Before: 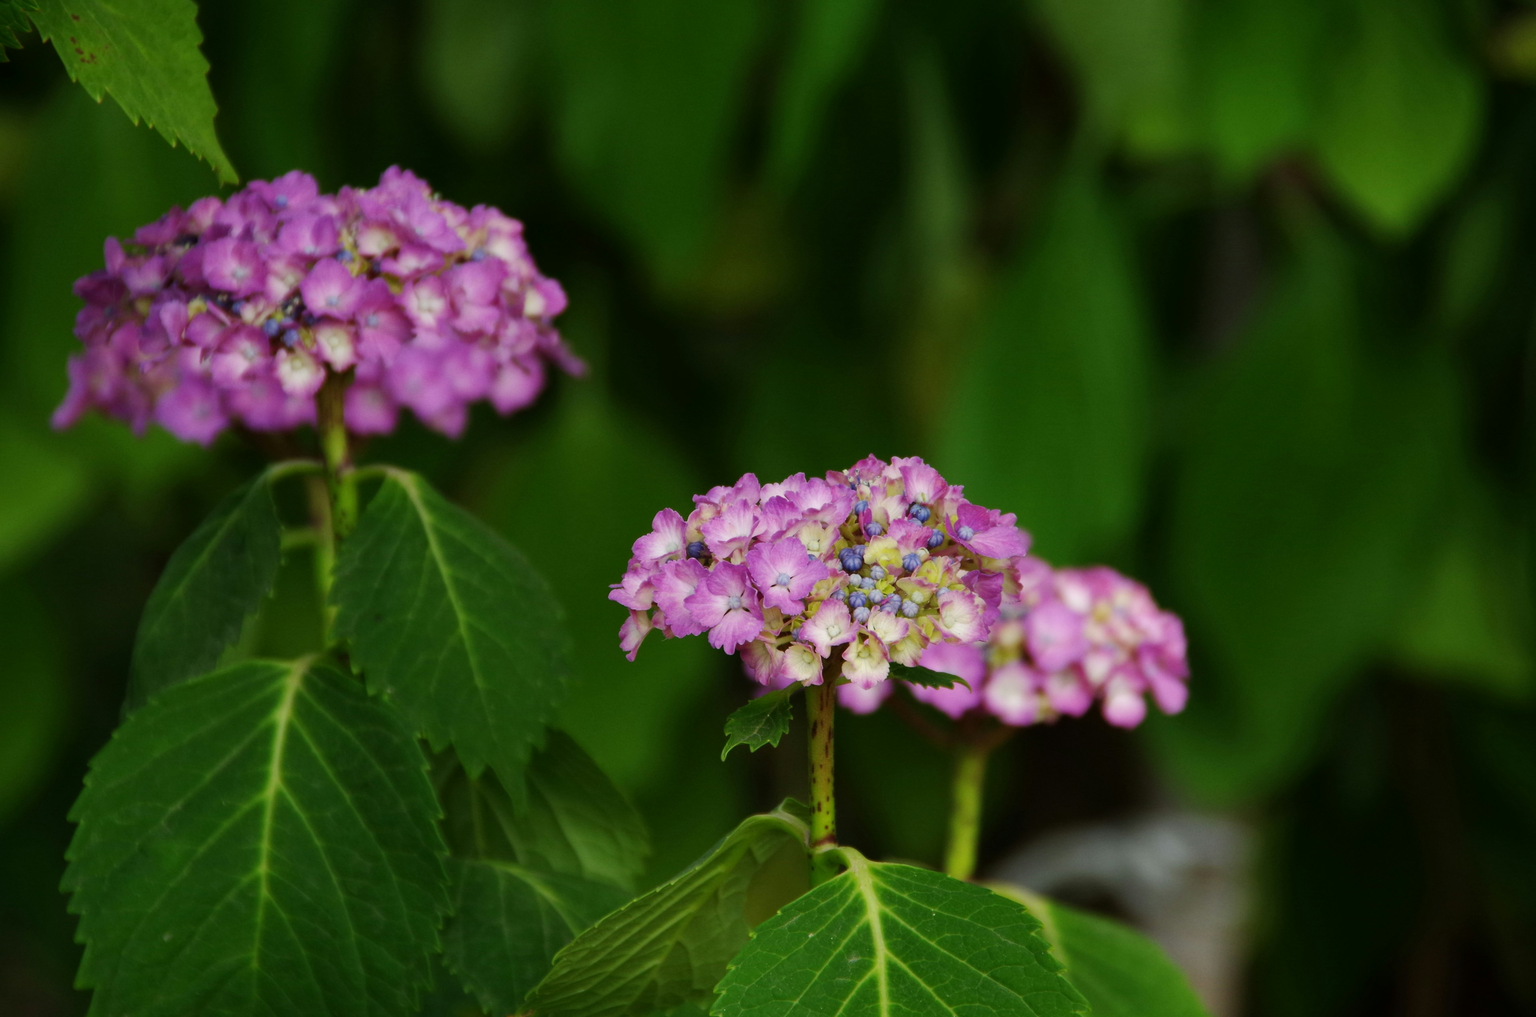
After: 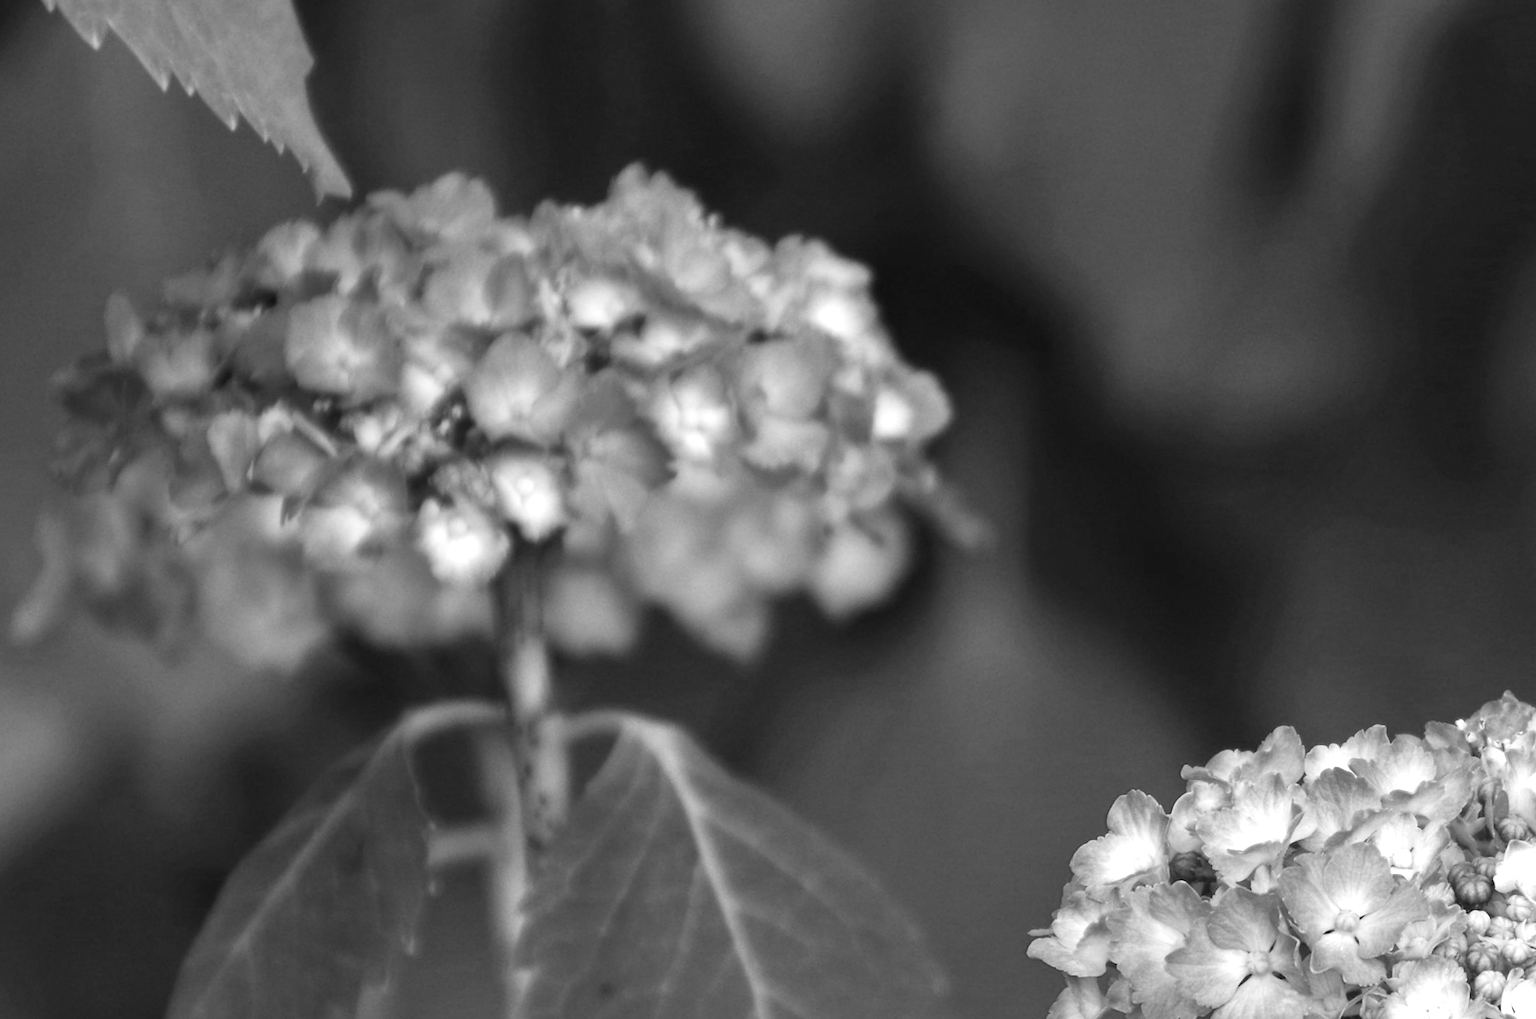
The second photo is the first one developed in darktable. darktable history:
exposure: exposure 1.137 EV, compensate highlight preservation false
monochrome: a -35.87, b 49.73, size 1.7
crop and rotate: left 3.047%, top 7.509%, right 42.236%, bottom 37.598%
